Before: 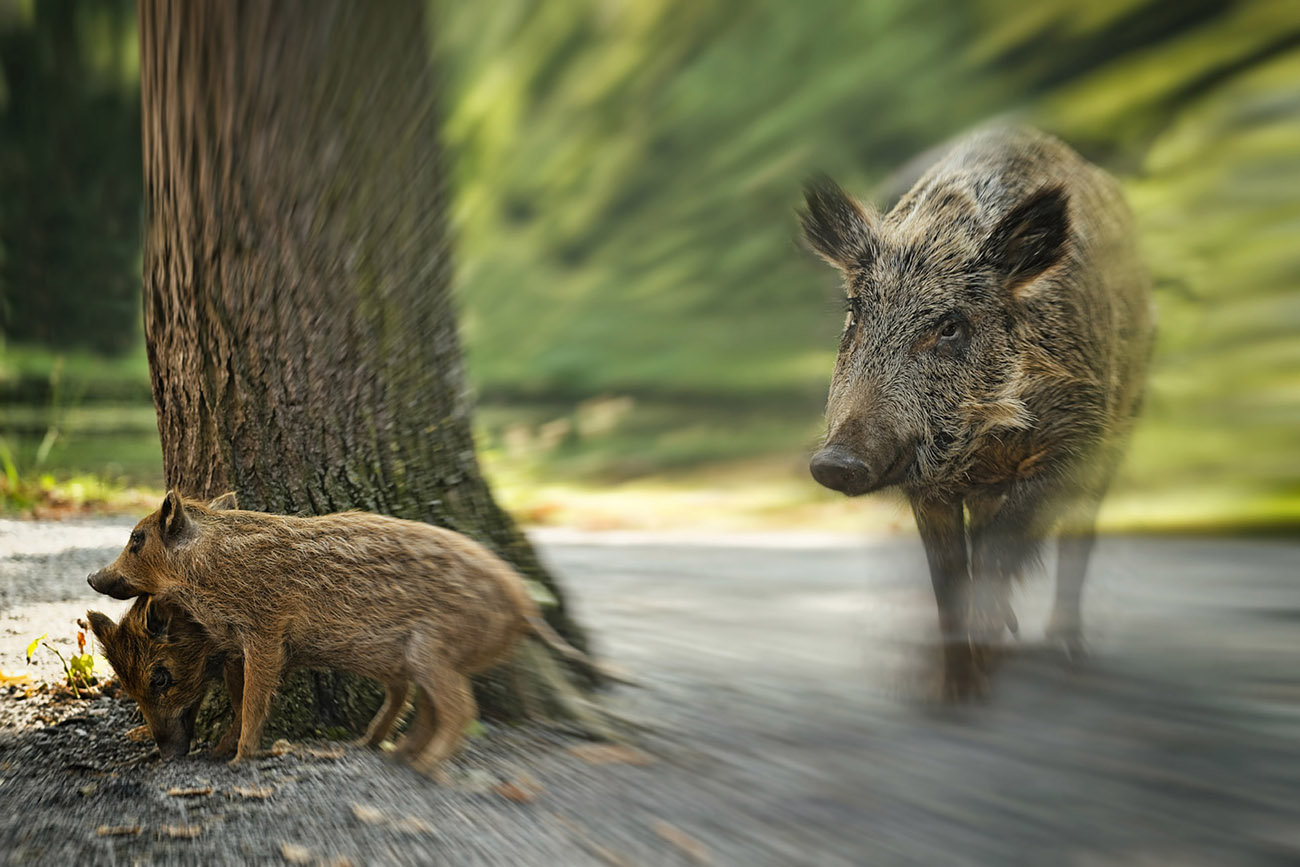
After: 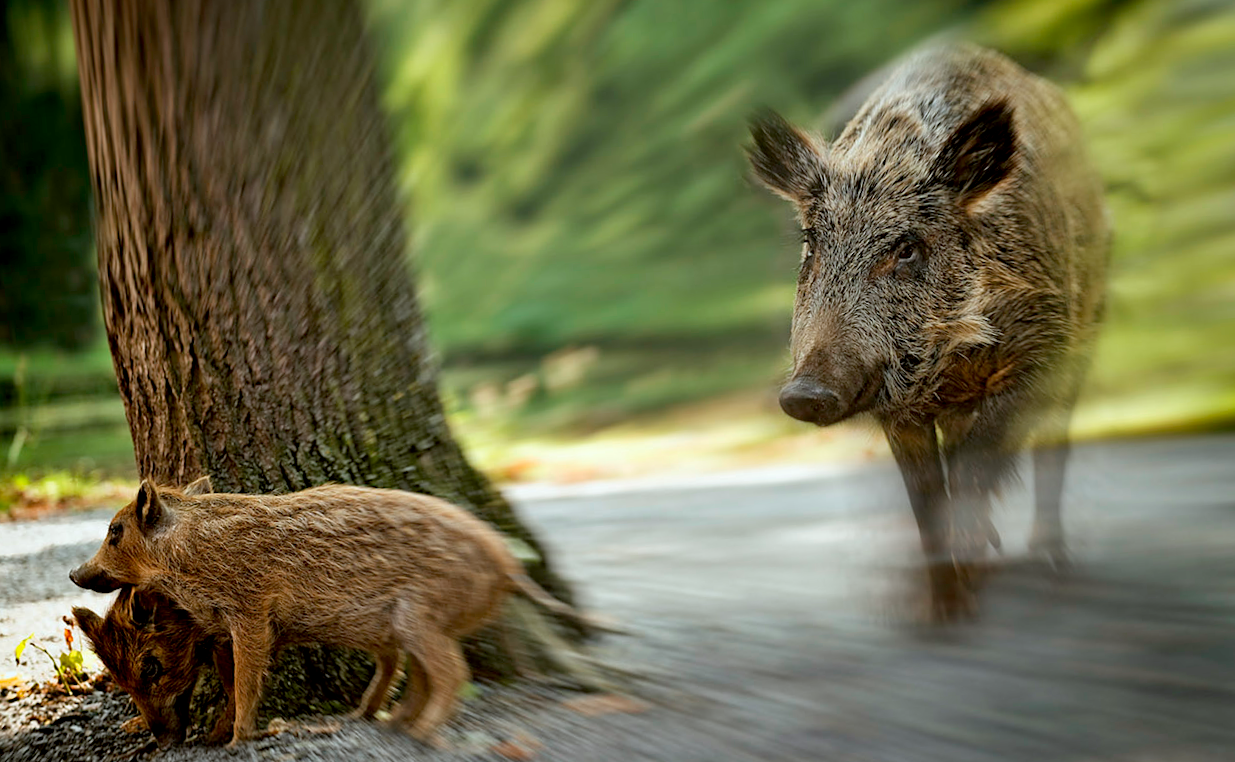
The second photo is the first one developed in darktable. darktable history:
rotate and perspective: rotation -5°, crop left 0.05, crop right 0.952, crop top 0.11, crop bottom 0.89
color correction: highlights a* -3.28, highlights b* -6.24, shadows a* 3.1, shadows b* 5.19
exposure: black level correction 0.01, exposure 0.014 EV, compensate highlight preservation false
